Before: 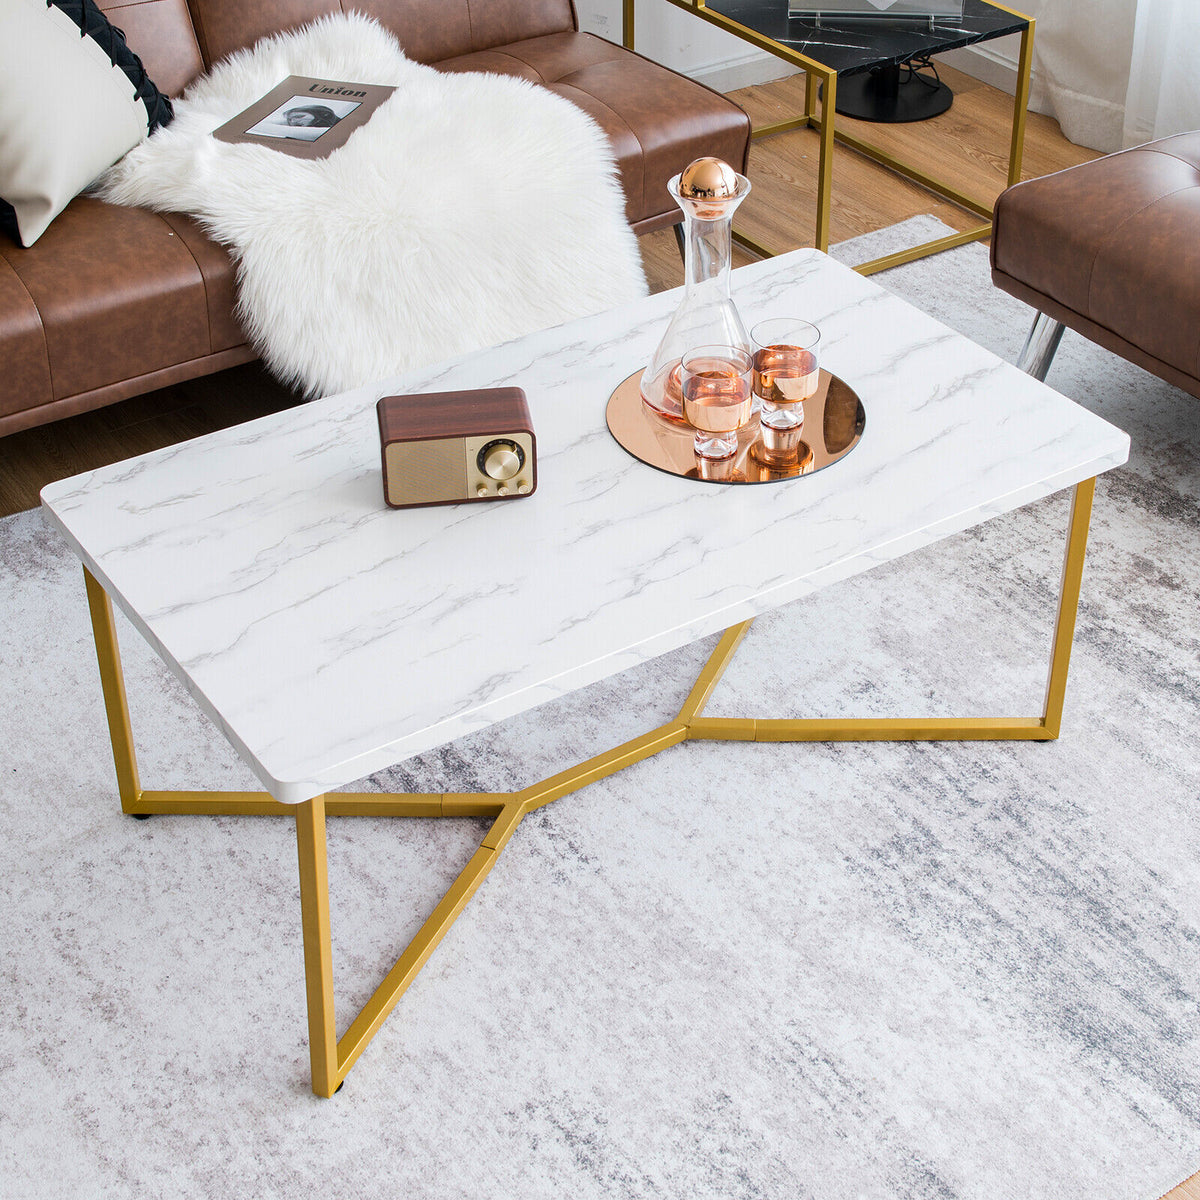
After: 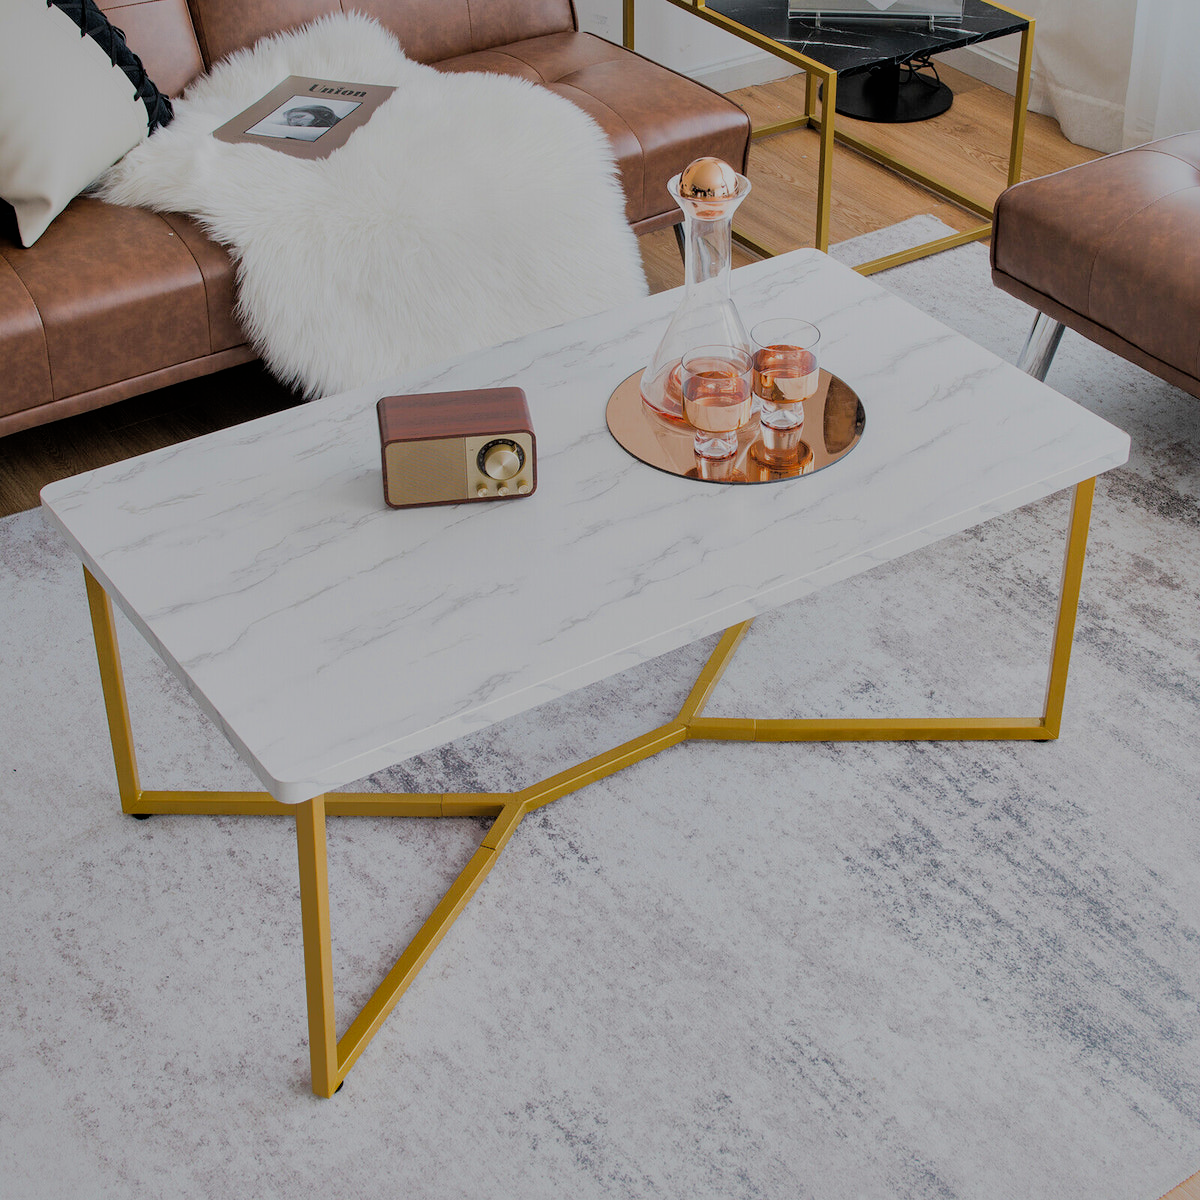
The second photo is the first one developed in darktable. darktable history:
shadows and highlights: shadows 40, highlights -60
filmic rgb: black relative exposure -7.15 EV, white relative exposure 5.36 EV, hardness 3.02
